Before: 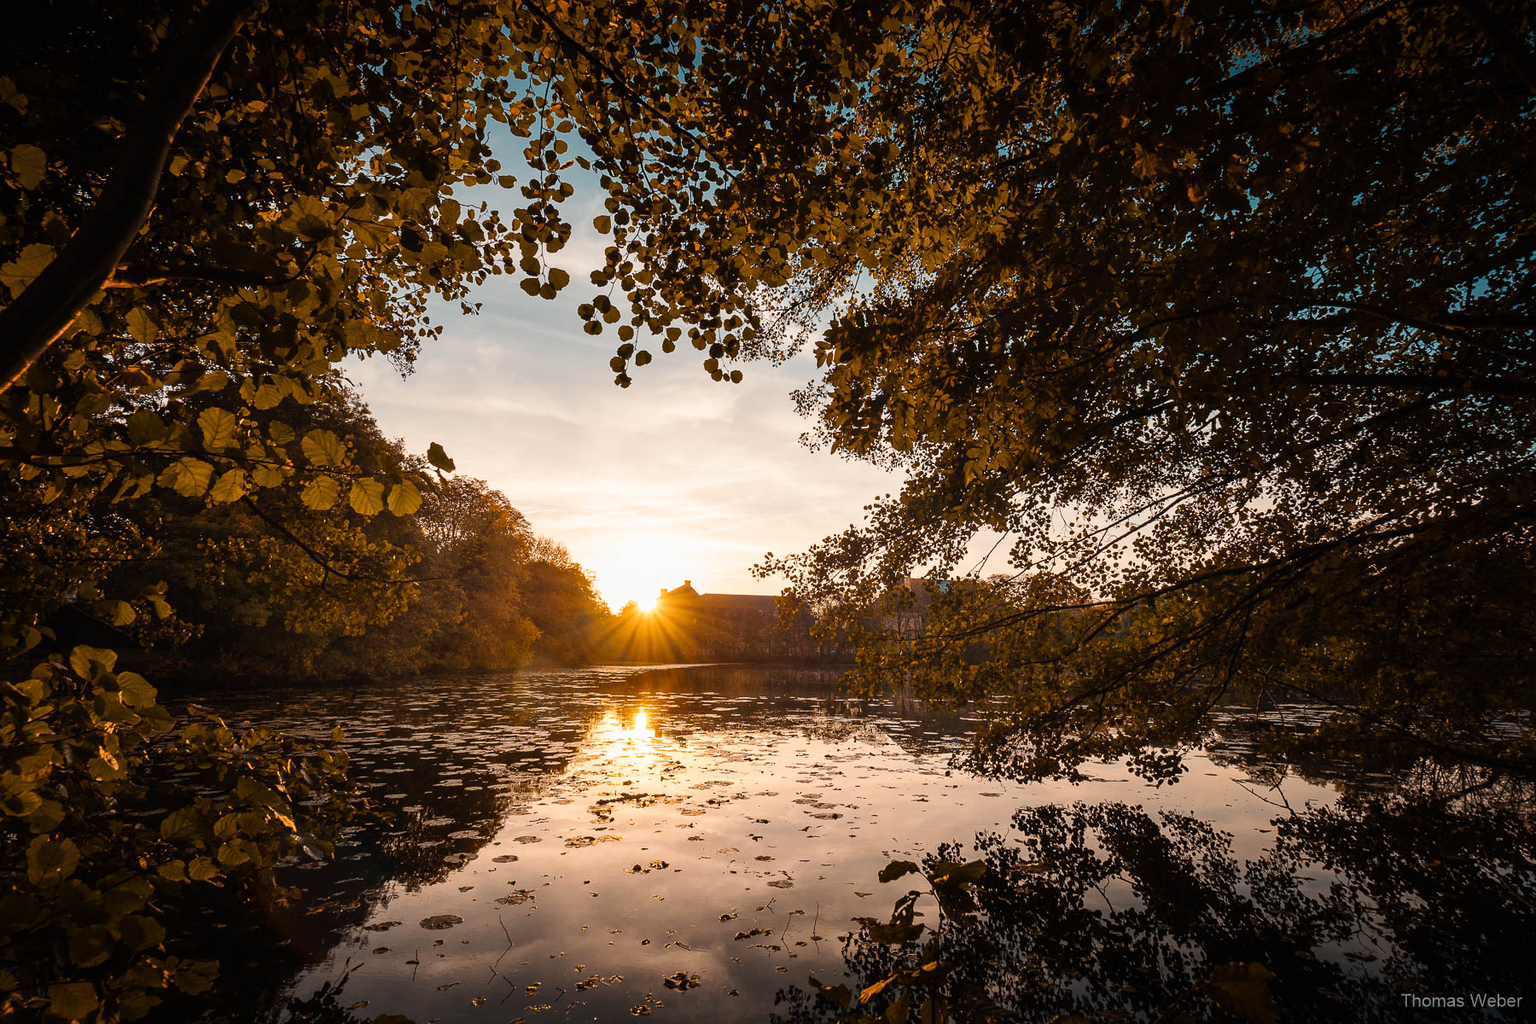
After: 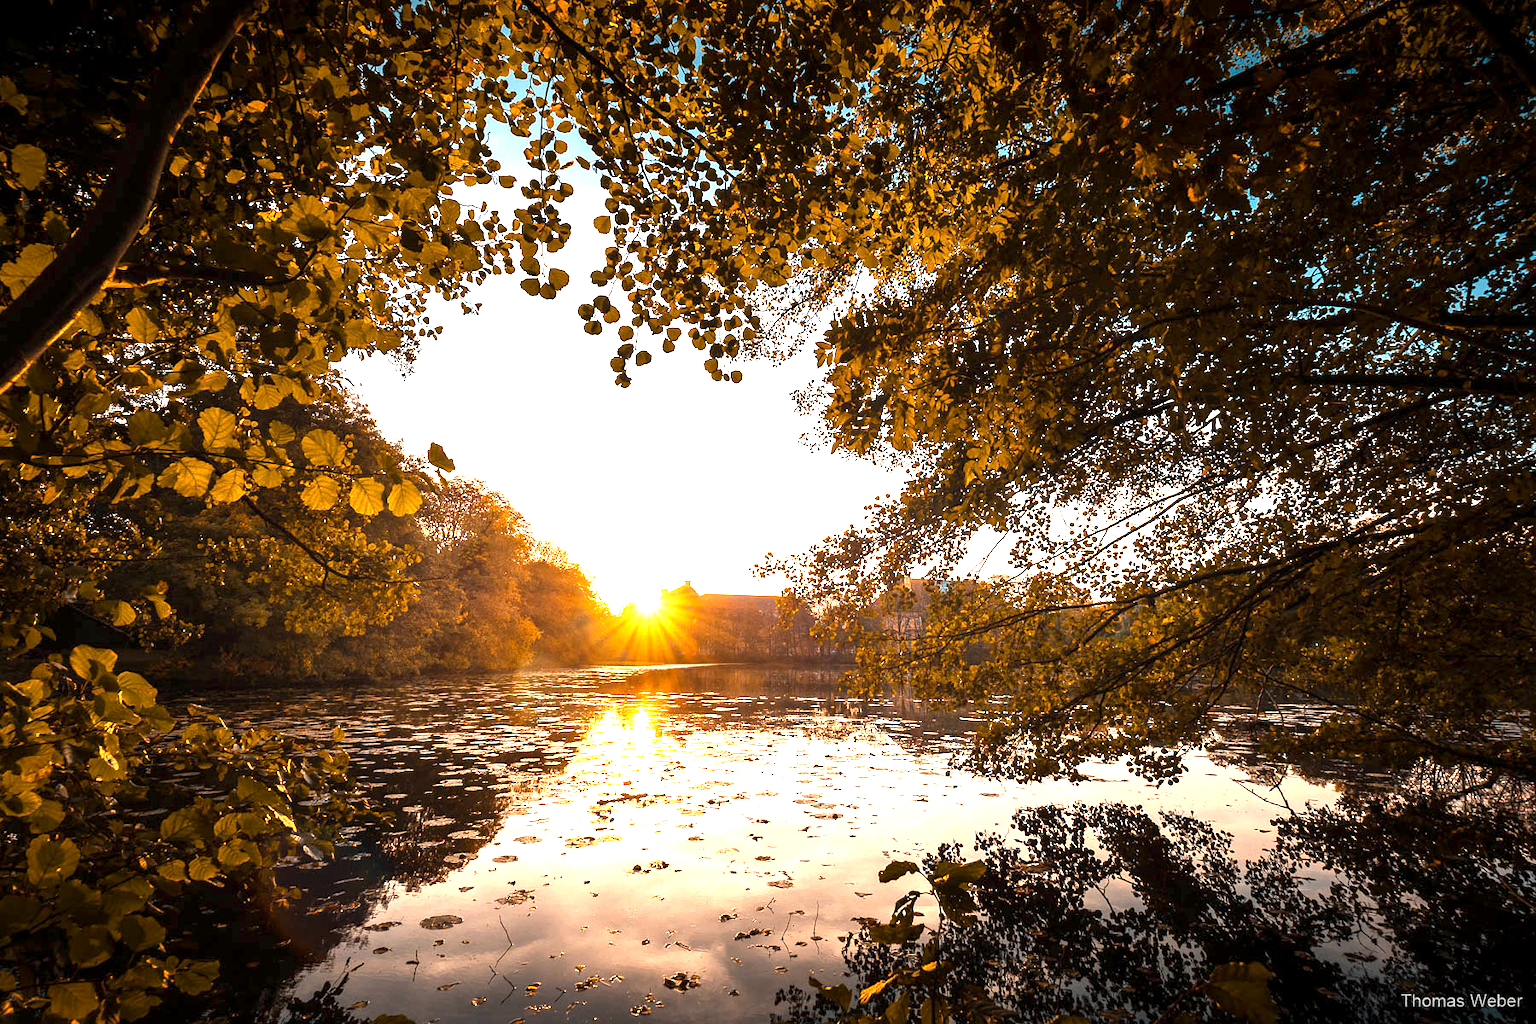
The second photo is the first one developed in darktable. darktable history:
exposure: black level correction 0.001, exposure 1.657 EV, compensate highlight preservation false
